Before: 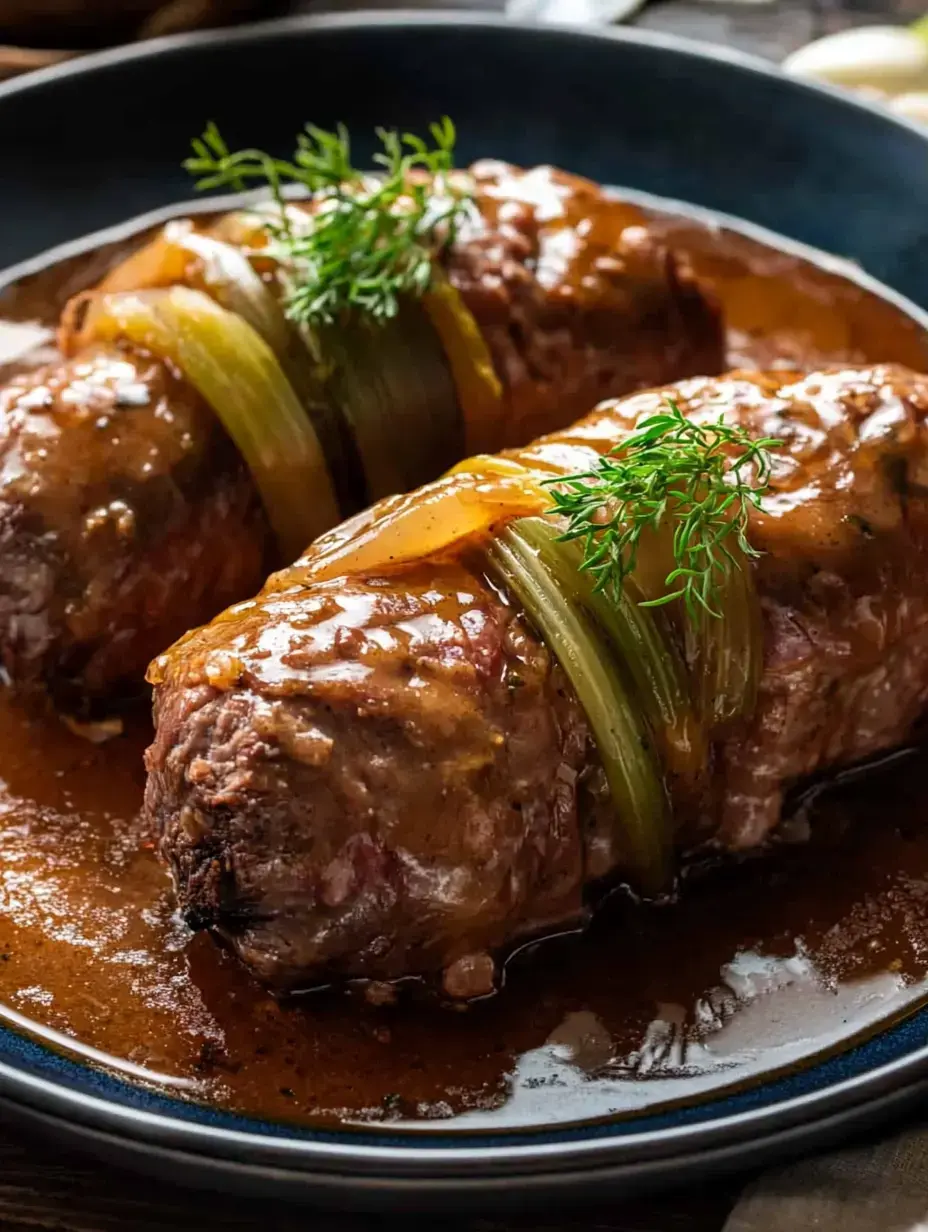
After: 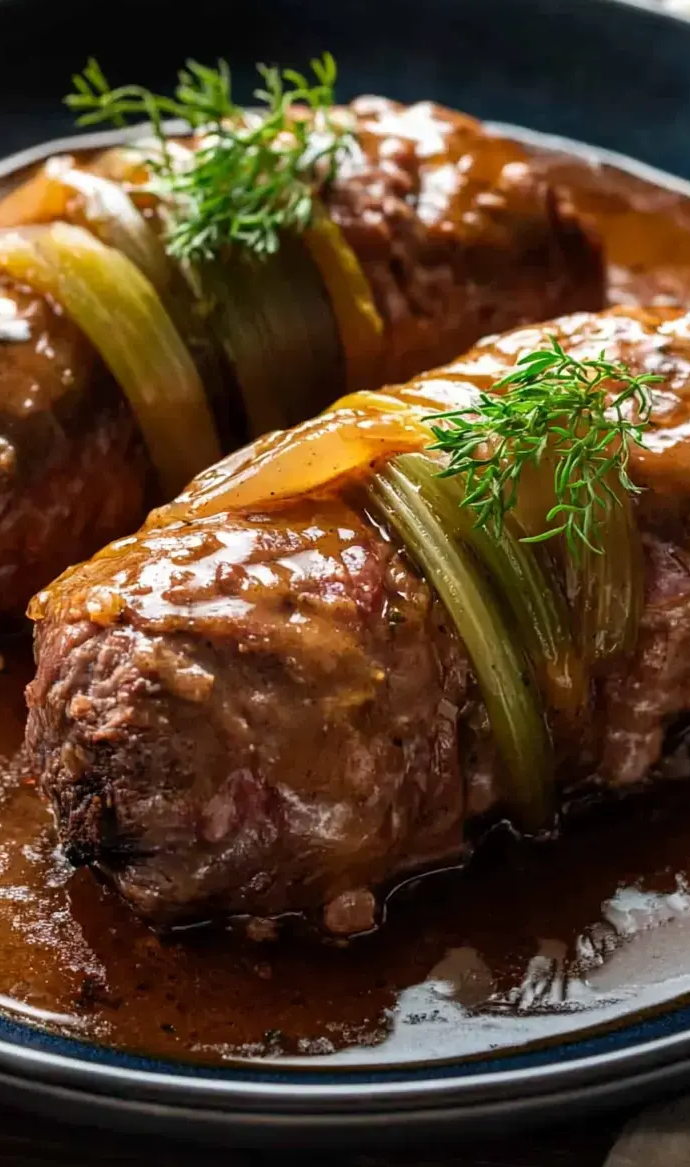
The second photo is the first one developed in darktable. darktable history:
crop and rotate: left 13.015%, top 5.242%, right 12.583%
